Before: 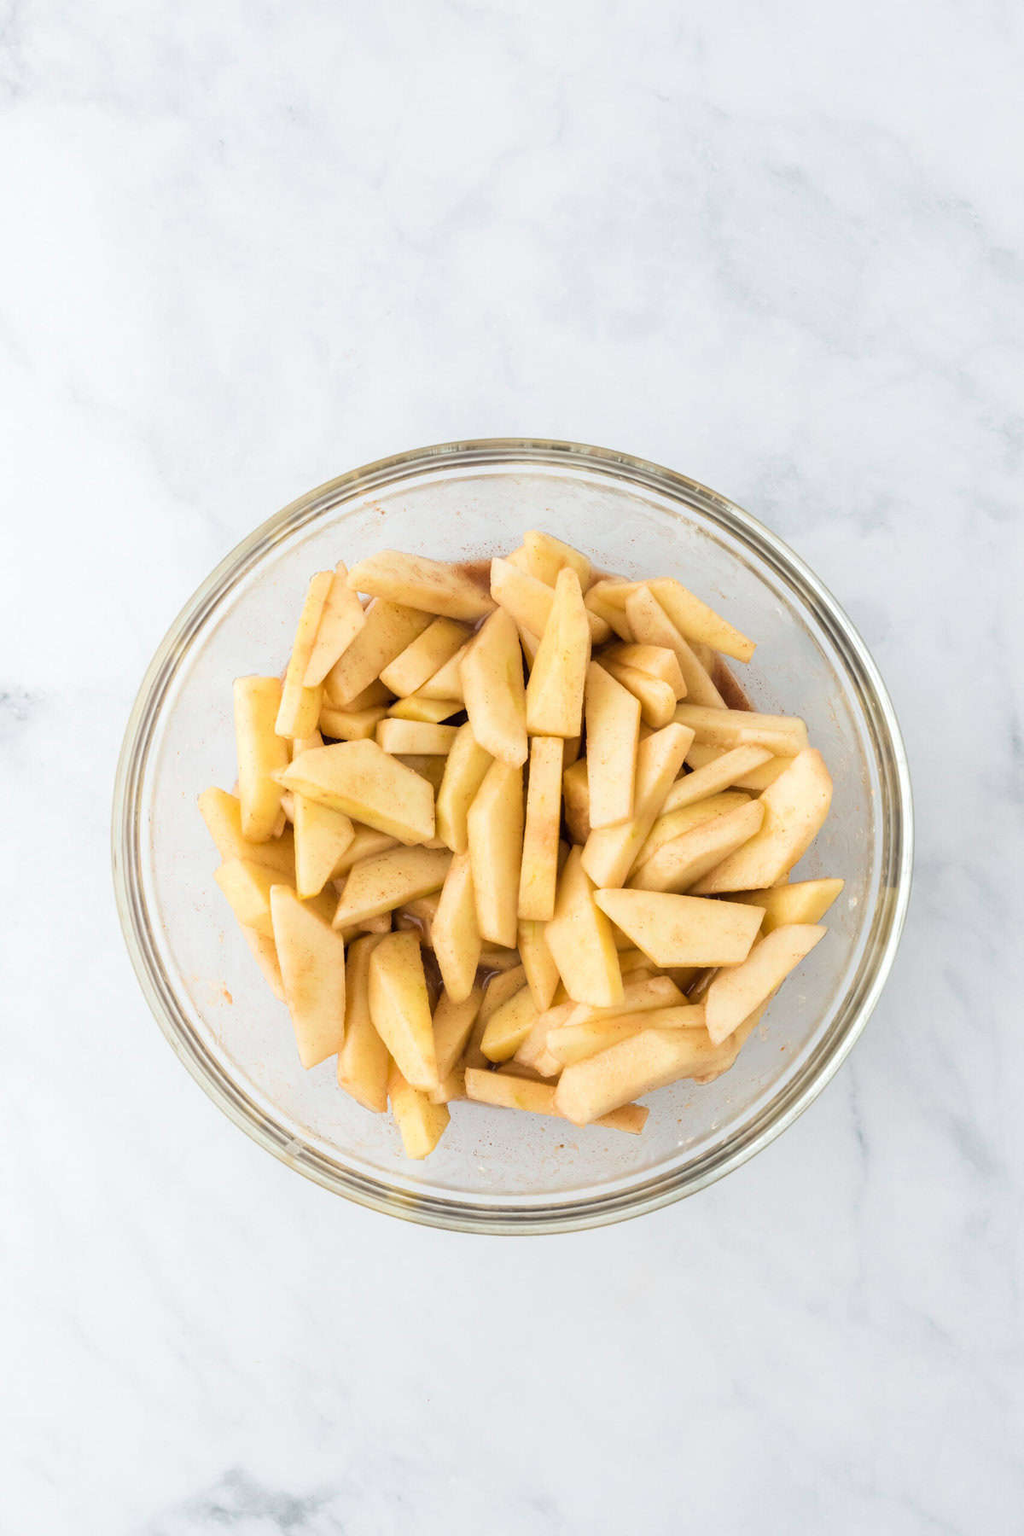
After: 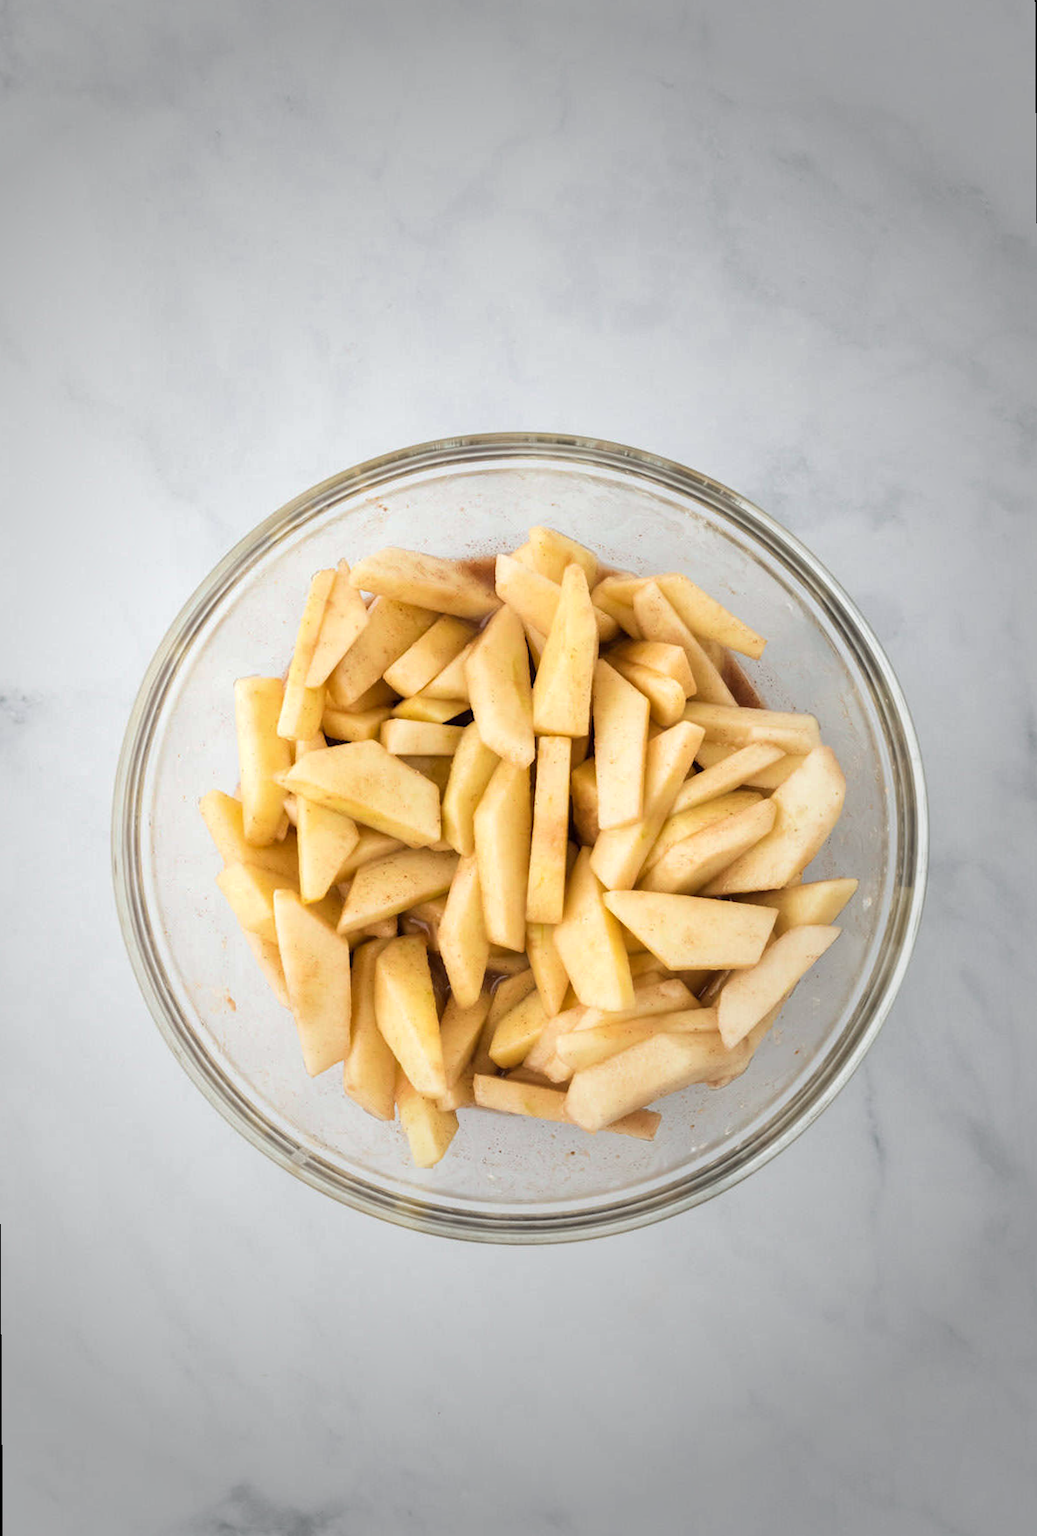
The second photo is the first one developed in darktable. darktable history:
local contrast: mode bilateral grid, contrast 20, coarseness 50, detail 120%, midtone range 0.2
vignetting: fall-off start 33.76%, fall-off radius 64.94%, brightness -0.575, center (-0.12, -0.002), width/height ratio 0.959
rotate and perspective: rotation -0.45°, automatic cropping original format, crop left 0.008, crop right 0.992, crop top 0.012, crop bottom 0.988
